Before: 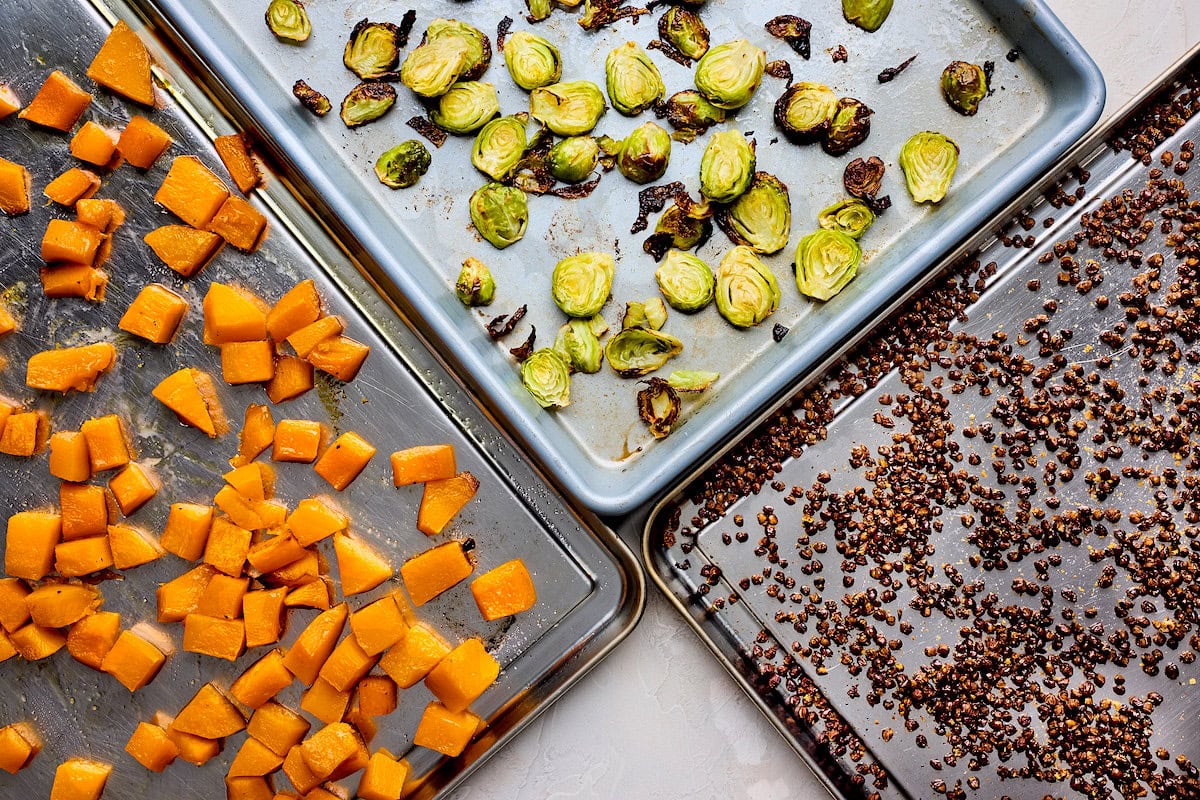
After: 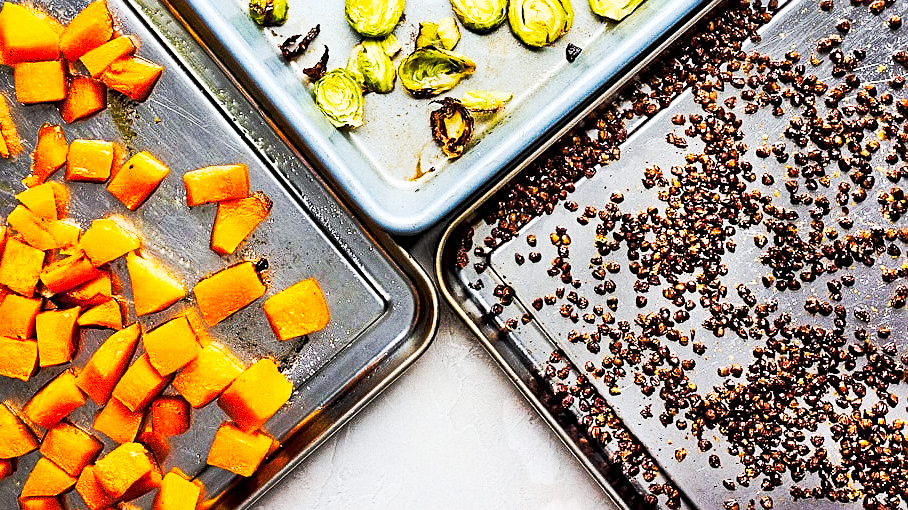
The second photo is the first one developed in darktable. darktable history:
sharpen: on, module defaults
crop and rotate: left 17.299%, top 35.115%, right 7.015%, bottom 1.024%
tone curve: curves: ch0 [(0, 0) (0.003, 0.003) (0.011, 0.008) (0.025, 0.018) (0.044, 0.04) (0.069, 0.062) (0.1, 0.09) (0.136, 0.121) (0.177, 0.158) (0.224, 0.197) (0.277, 0.255) (0.335, 0.314) (0.399, 0.391) (0.468, 0.496) (0.543, 0.683) (0.623, 0.801) (0.709, 0.883) (0.801, 0.94) (0.898, 0.984) (1, 1)], preserve colors none
grain: coarseness 0.09 ISO, strength 40%
white balance: red 0.978, blue 0.999
rgb levels: preserve colors max RGB
